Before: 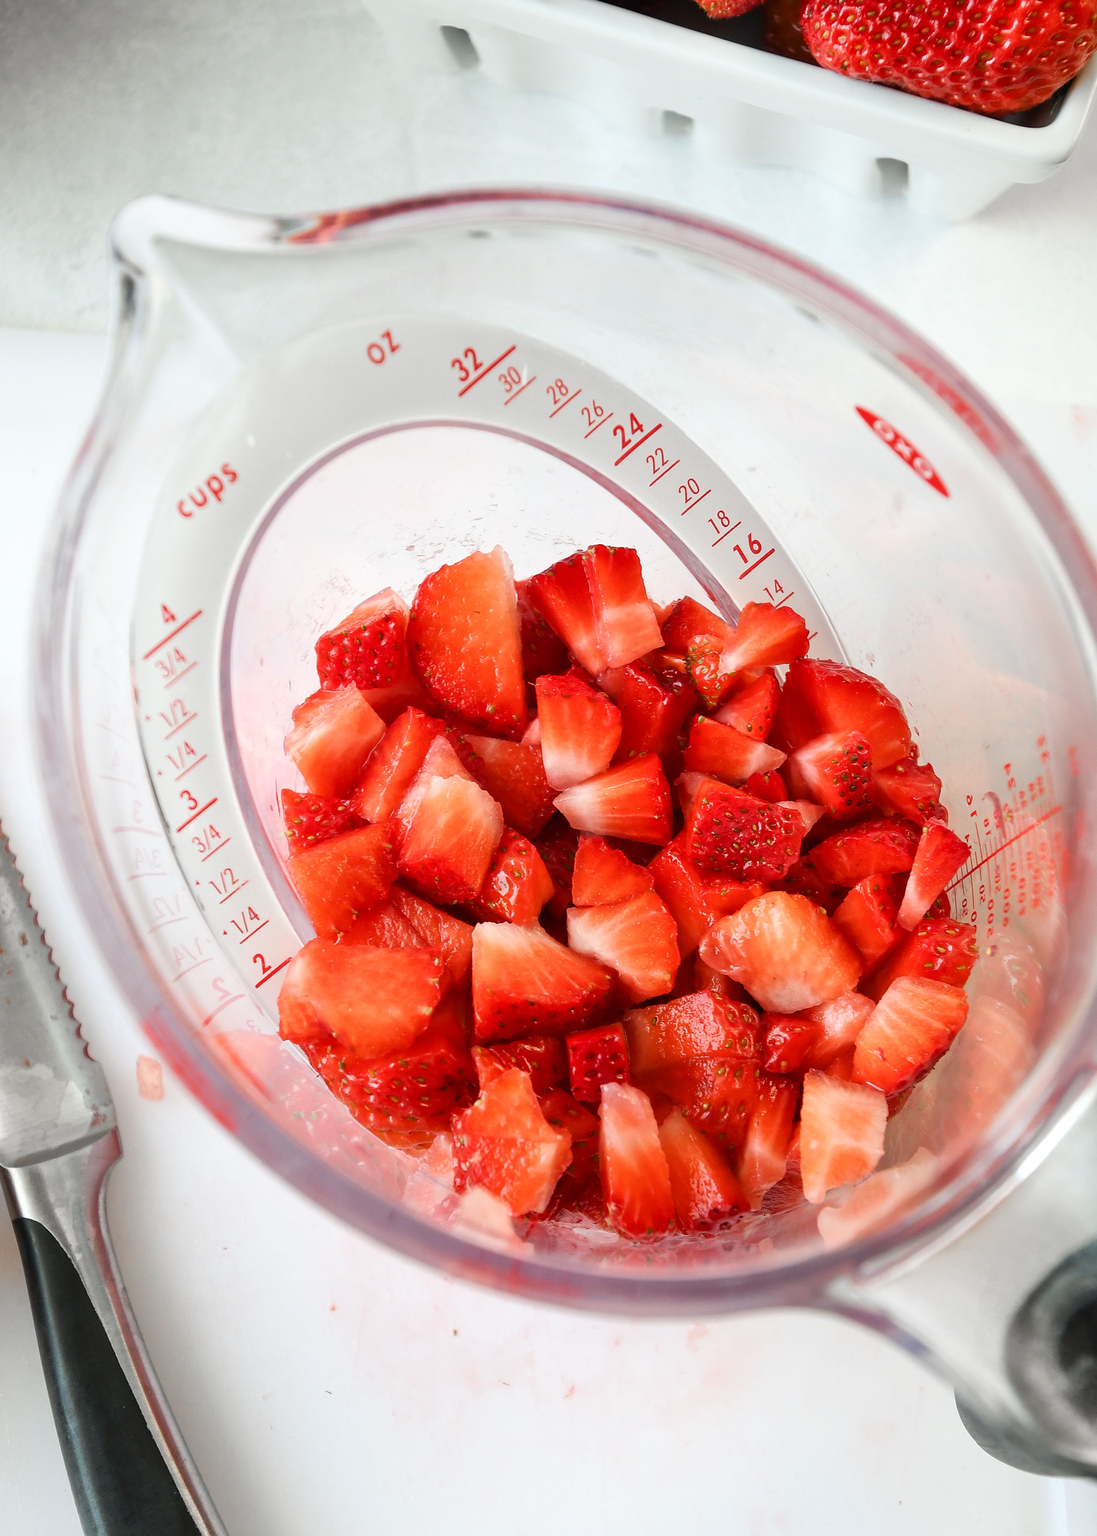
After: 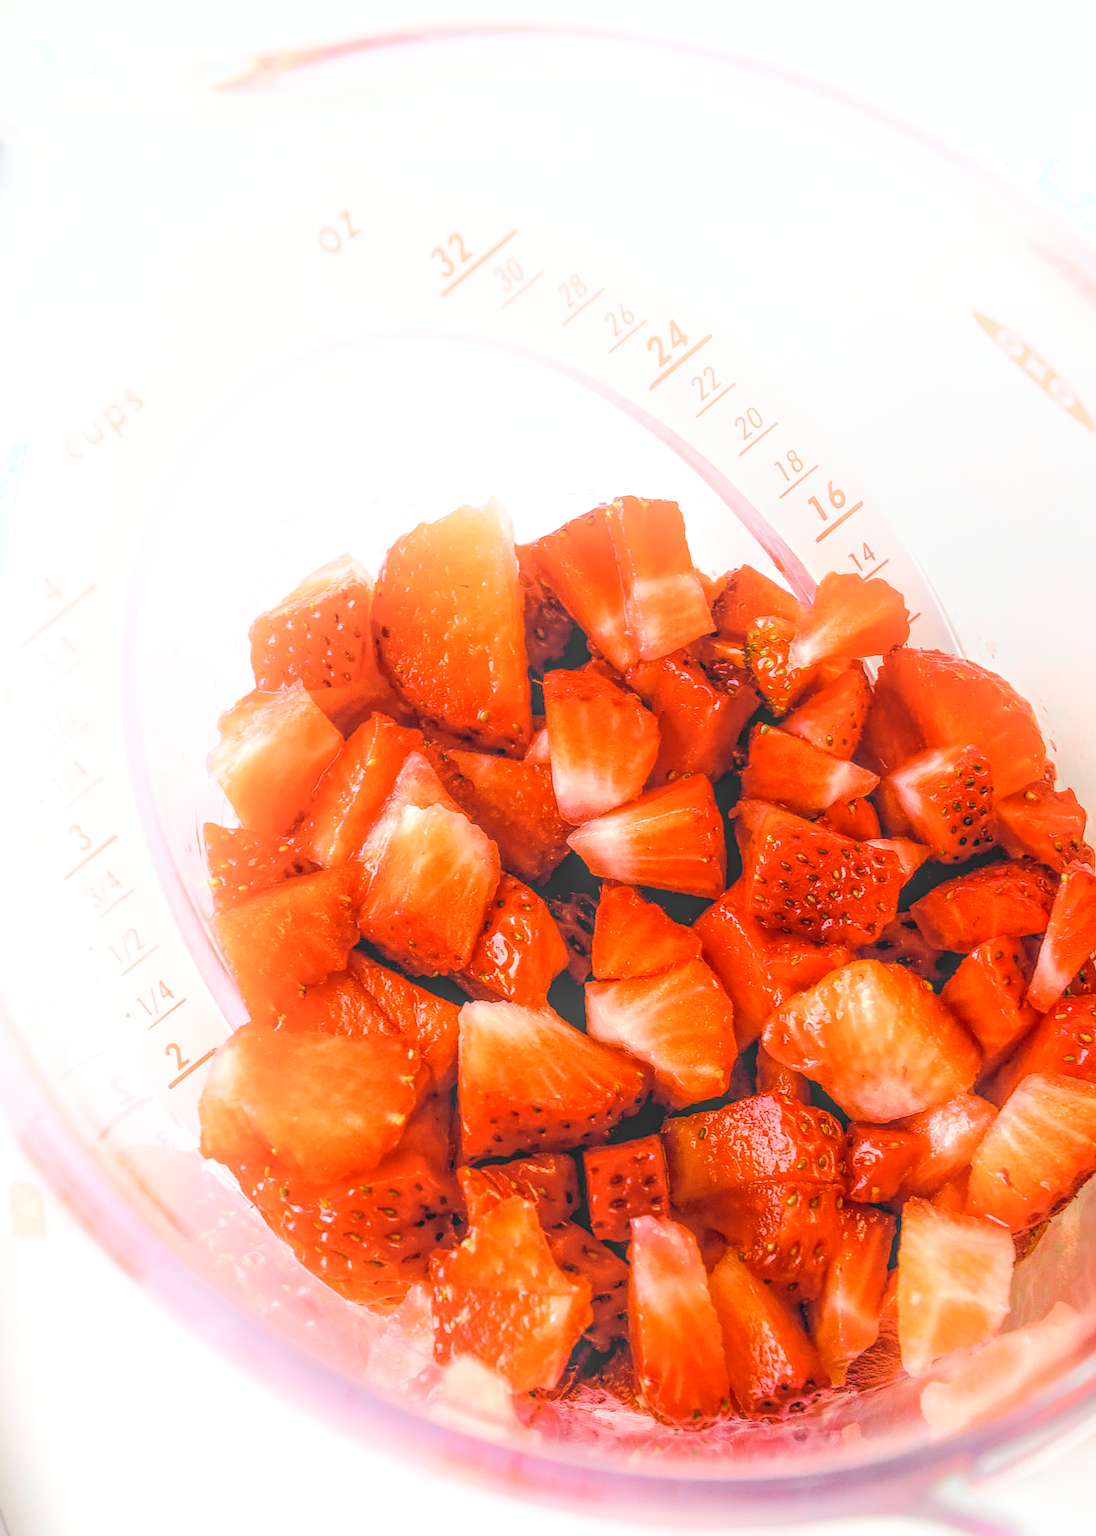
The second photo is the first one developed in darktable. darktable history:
rgb levels: levels [[0.013, 0.434, 0.89], [0, 0.5, 1], [0, 0.5, 1]]
local contrast: highlights 20%, shadows 30%, detail 200%, midtone range 0.2
contrast brightness saturation: contrast -0.1, saturation -0.1
shadows and highlights: shadows -21.3, highlights 100, soften with gaussian
exposure: black level correction 0.007, exposure 0.159 EV, compensate highlight preservation false
crop and rotate: left 11.831%, top 11.346%, right 13.429%, bottom 13.899%
color balance rgb: perceptual saturation grading › global saturation 20%, perceptual saturation grading › highlights -25%, perceptual saturation grading › shadows 25%, global vibrance 50%
